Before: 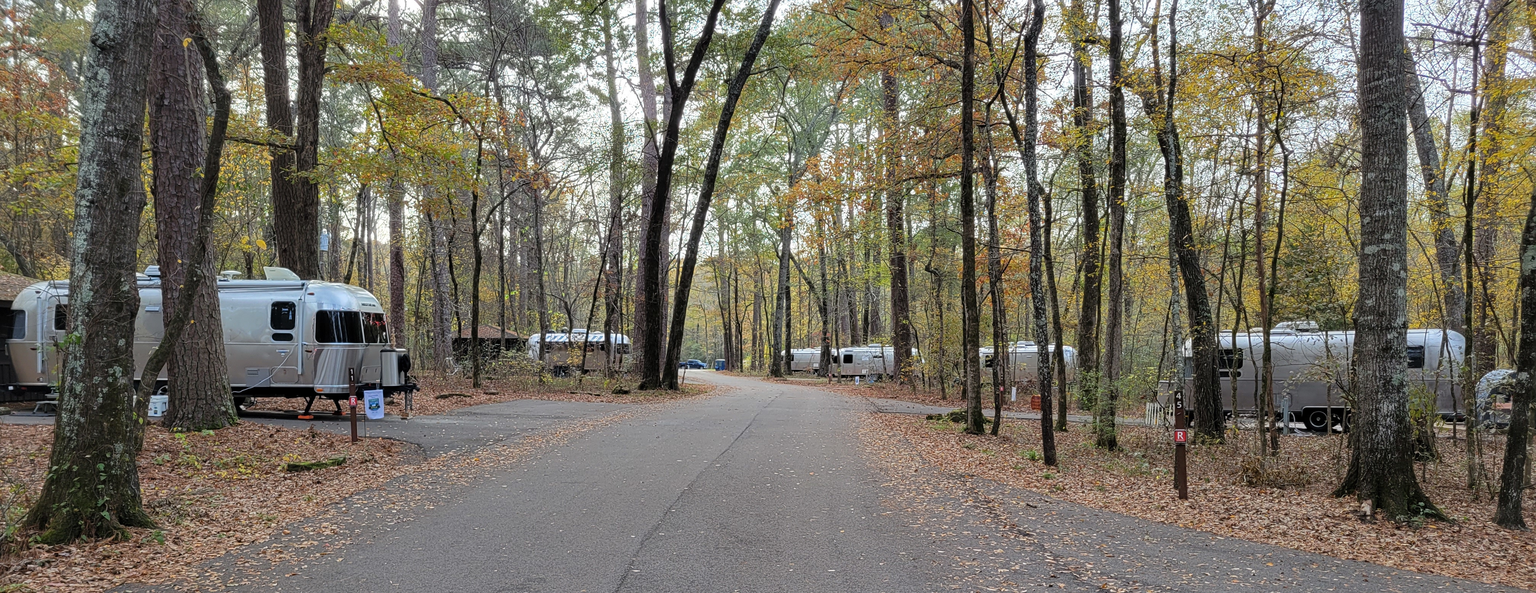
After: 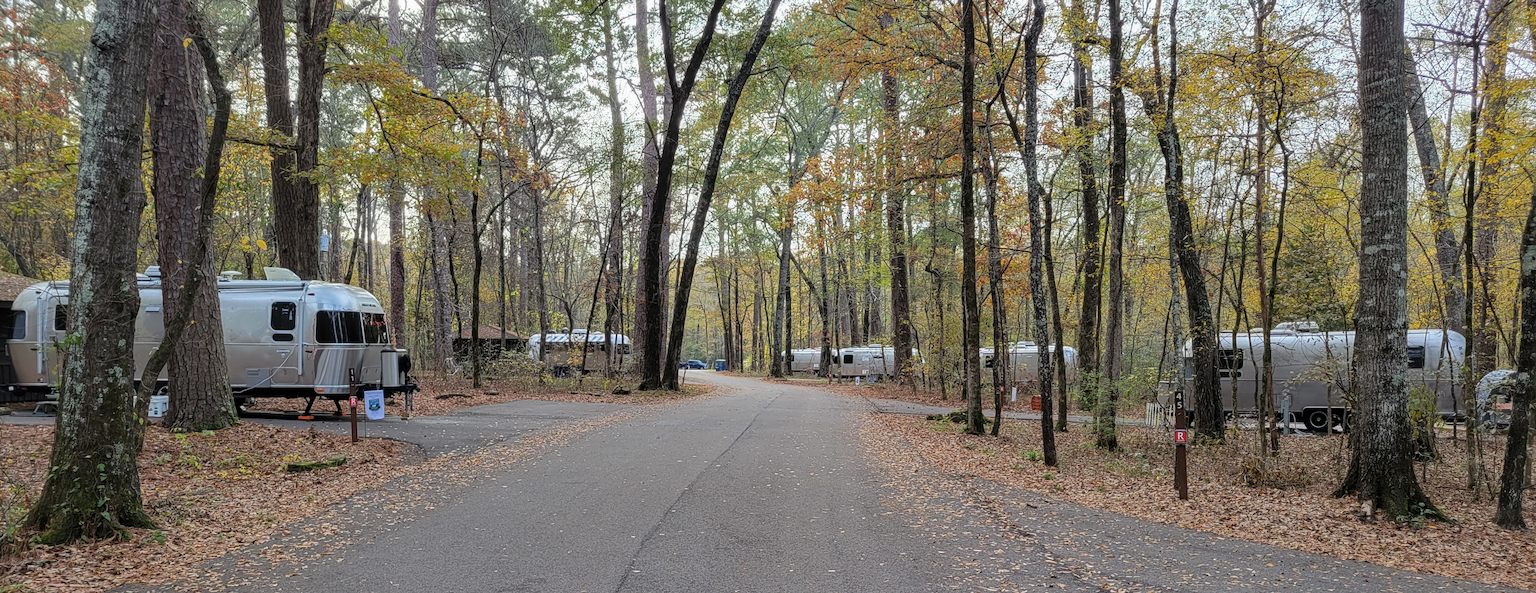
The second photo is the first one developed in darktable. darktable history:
local contrast: detail 109%
exposure: black level correction 0.001, compensate exposure bias true, compensate highlight preservation false
